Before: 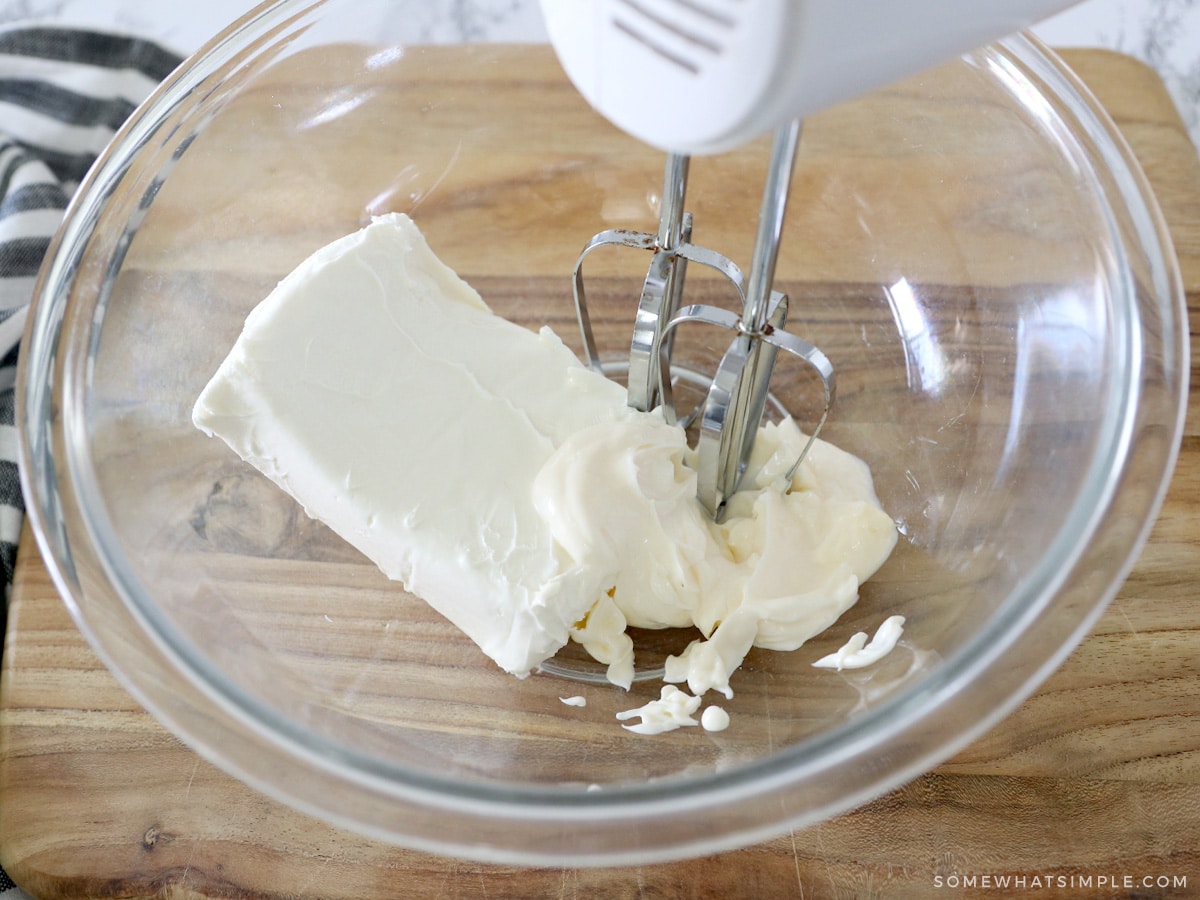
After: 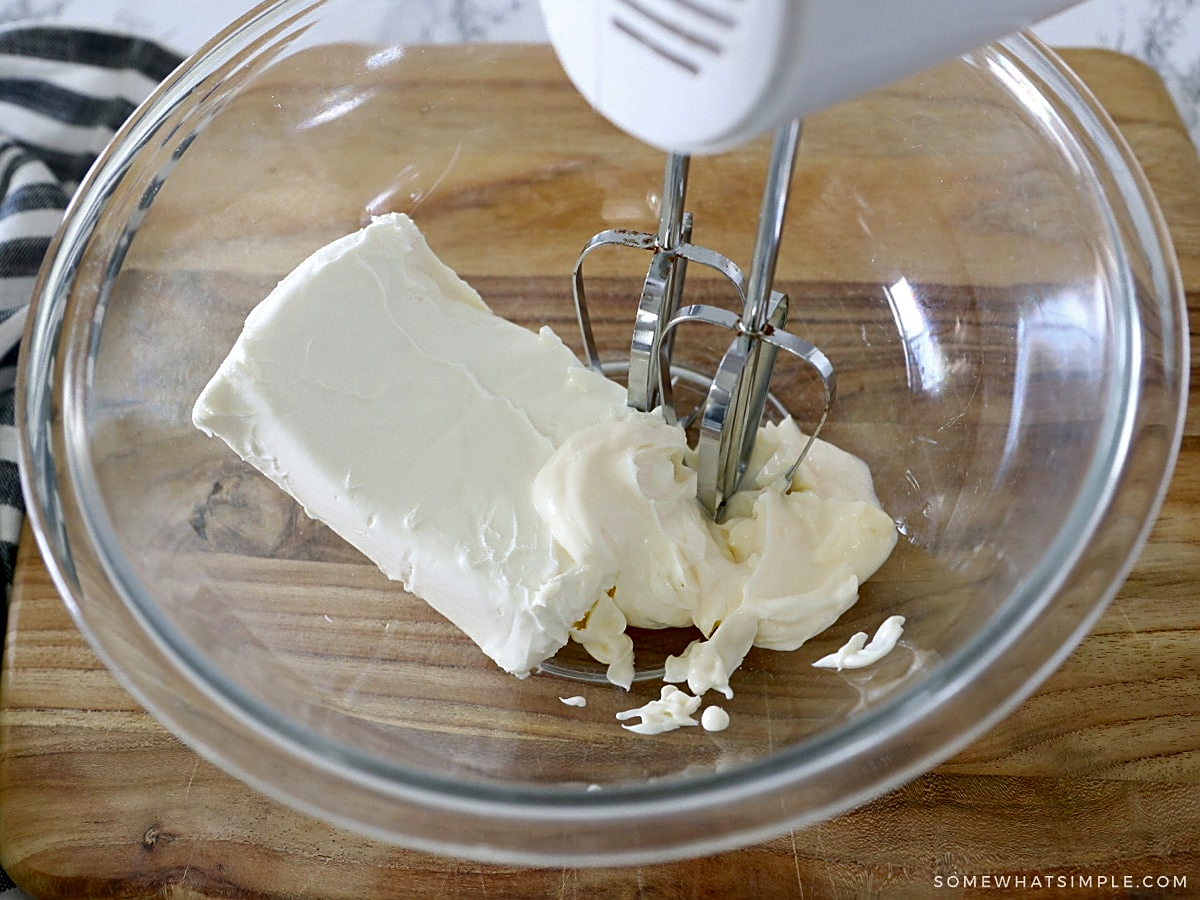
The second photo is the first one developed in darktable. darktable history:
contrast brightness saturation: brightness -0.25, saturation 0.2
sharpen: on, module defaults
